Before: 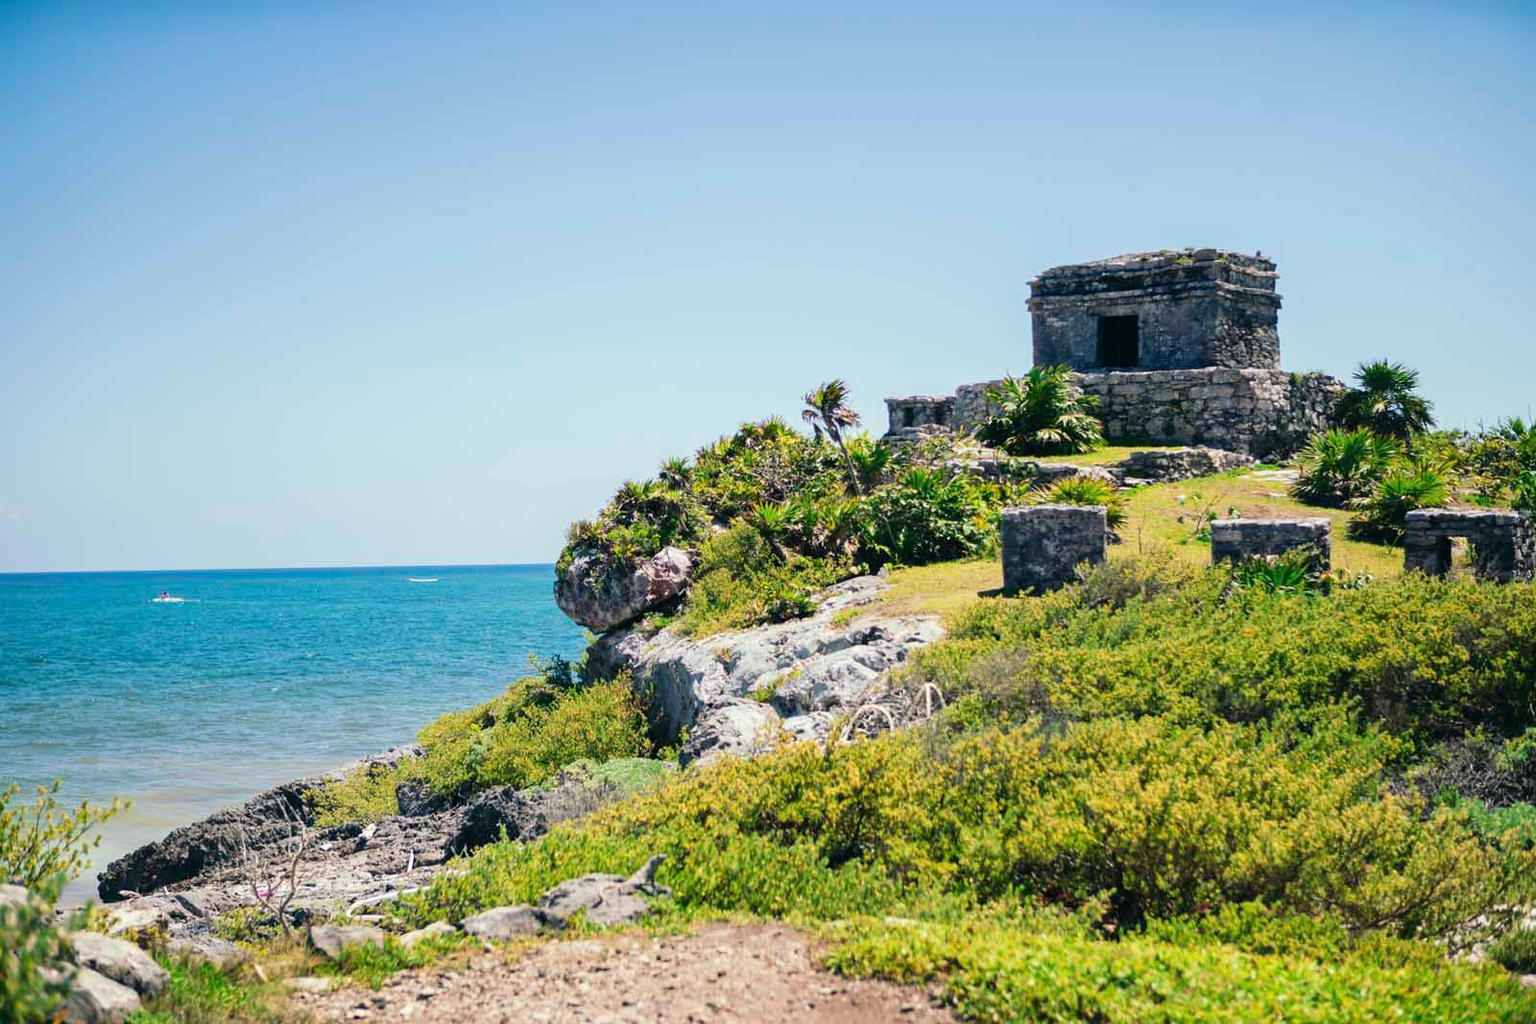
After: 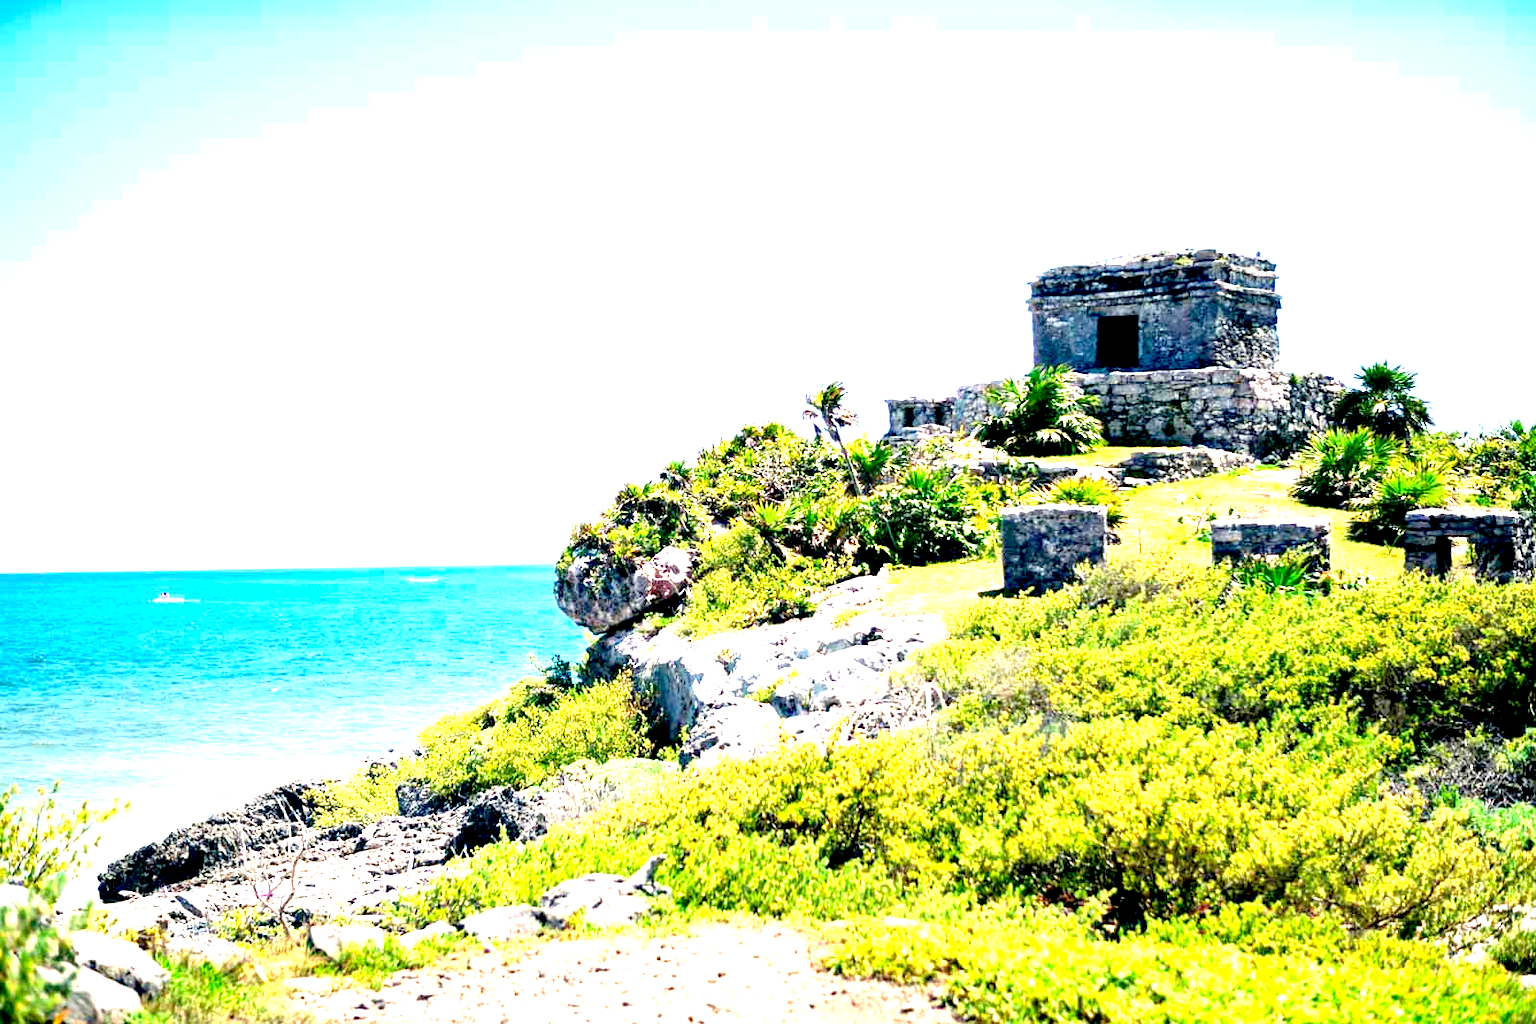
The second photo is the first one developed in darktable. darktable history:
exposure: black level correction 0.015, exposure 1.772 EV, compensate exposure bias true, compensate highlight preservation false
